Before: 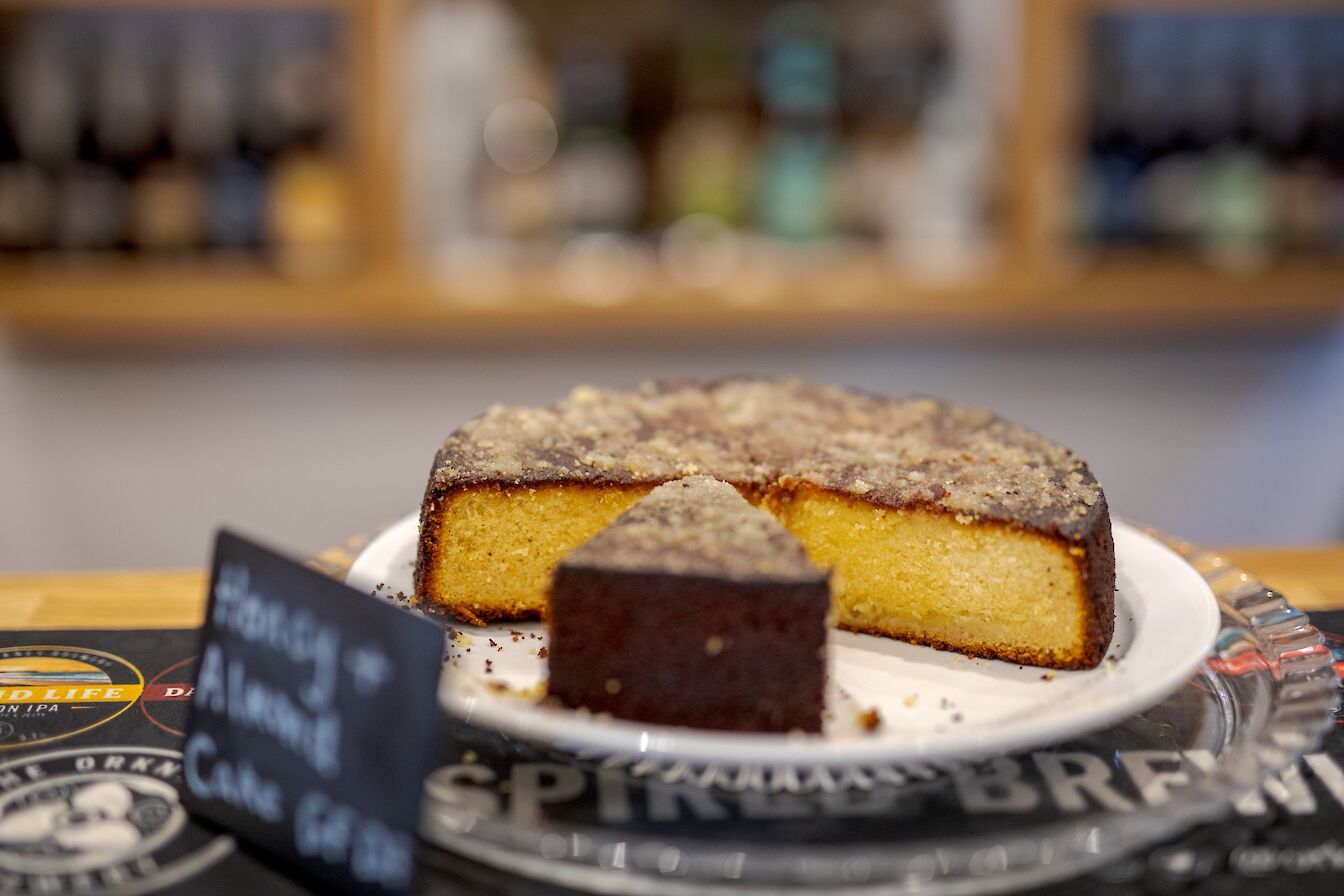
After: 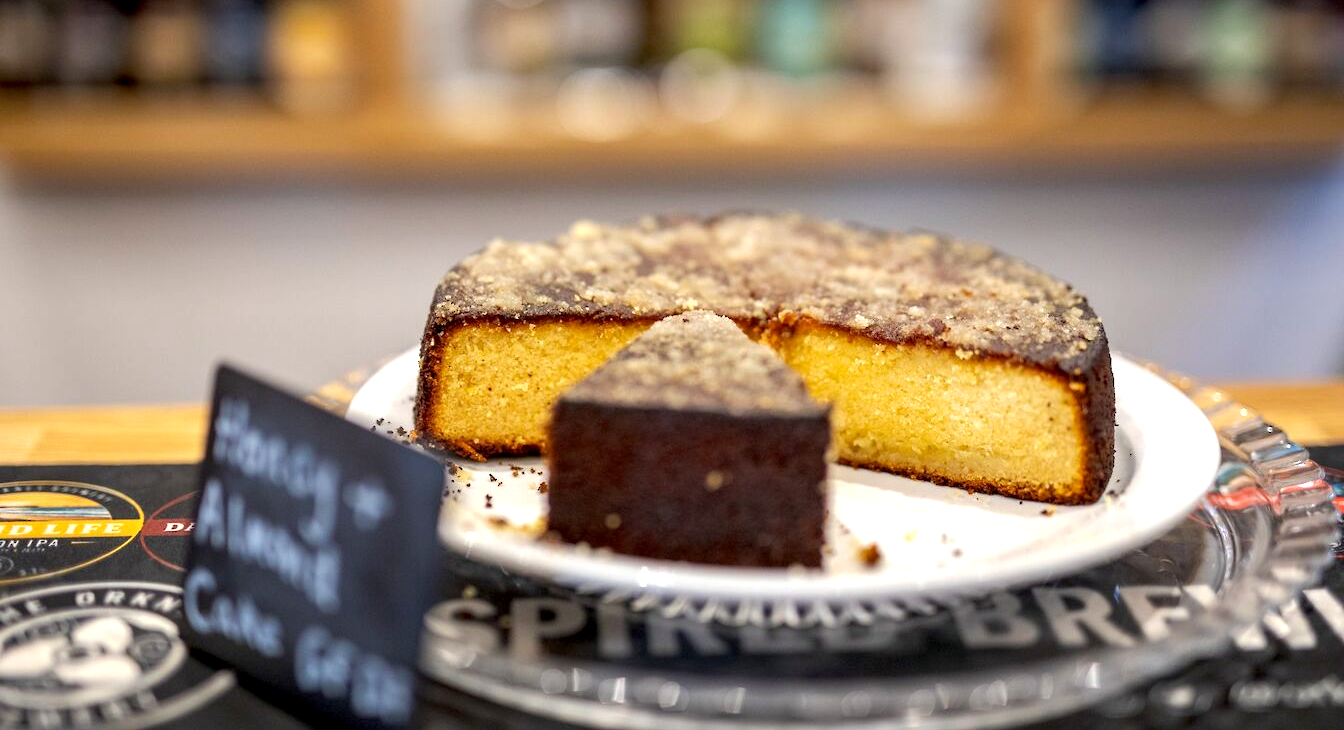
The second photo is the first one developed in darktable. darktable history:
crop and rotate: top 18.507%
exposure: exposure 0.507 EV, compensate highlight preservation false
contrast equalizer: octaves 7, y [[0.6 ×6], [0.55 ×6], [0 ×6], [0 ×6], [0 ×6]], mix 0.3
